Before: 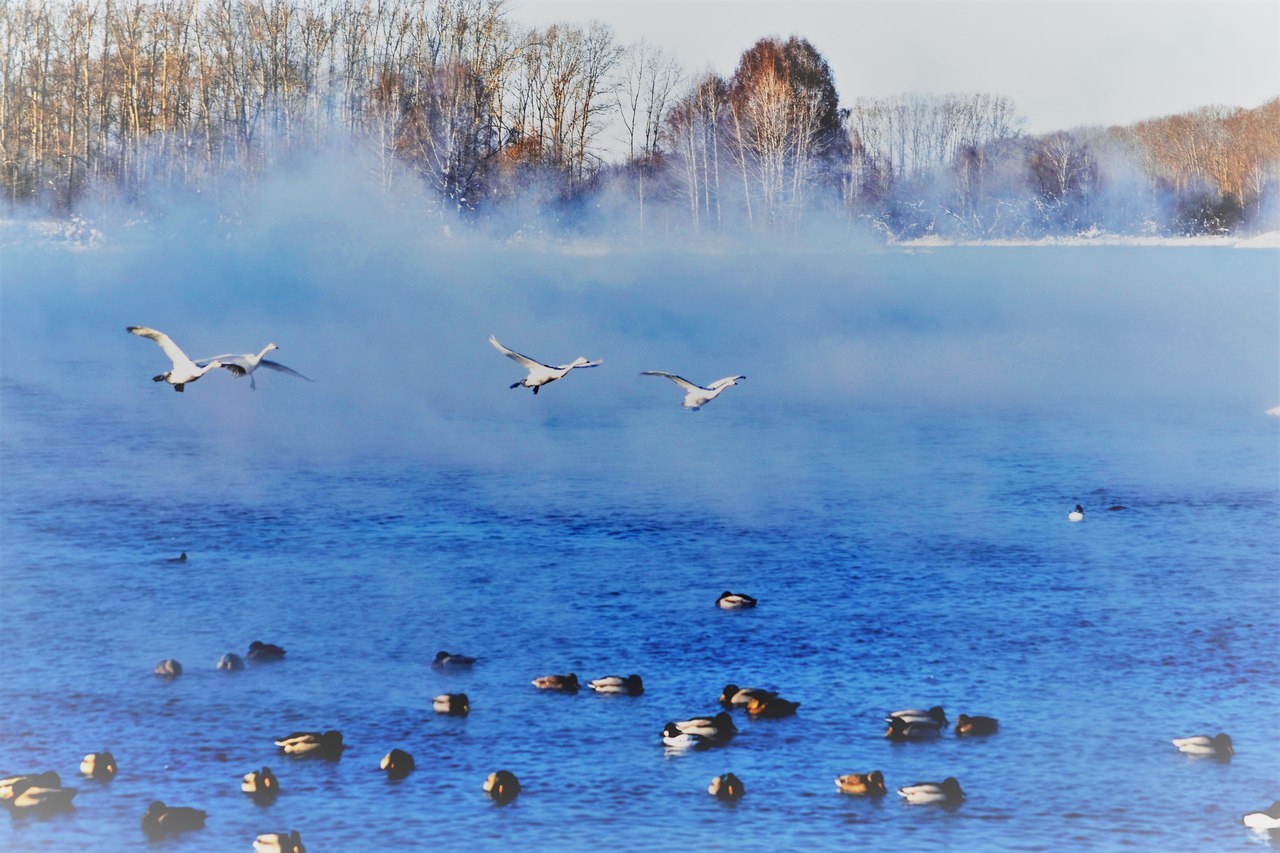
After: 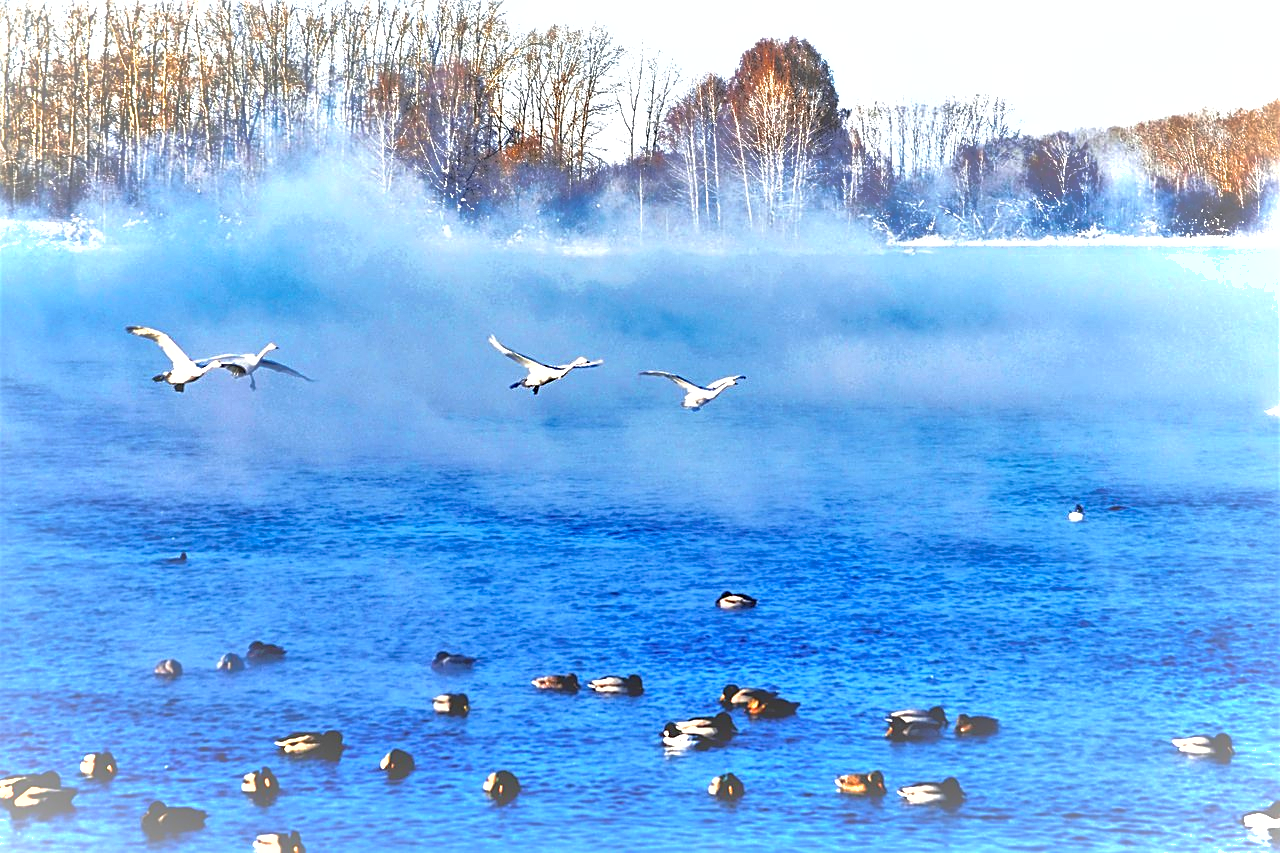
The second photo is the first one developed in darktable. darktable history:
sharpen: on, module defaults
exposure: exposure 1.067 EV, compensate highlight preservation false
shadows and highlights: shadows 40.06, highlights -59.96
